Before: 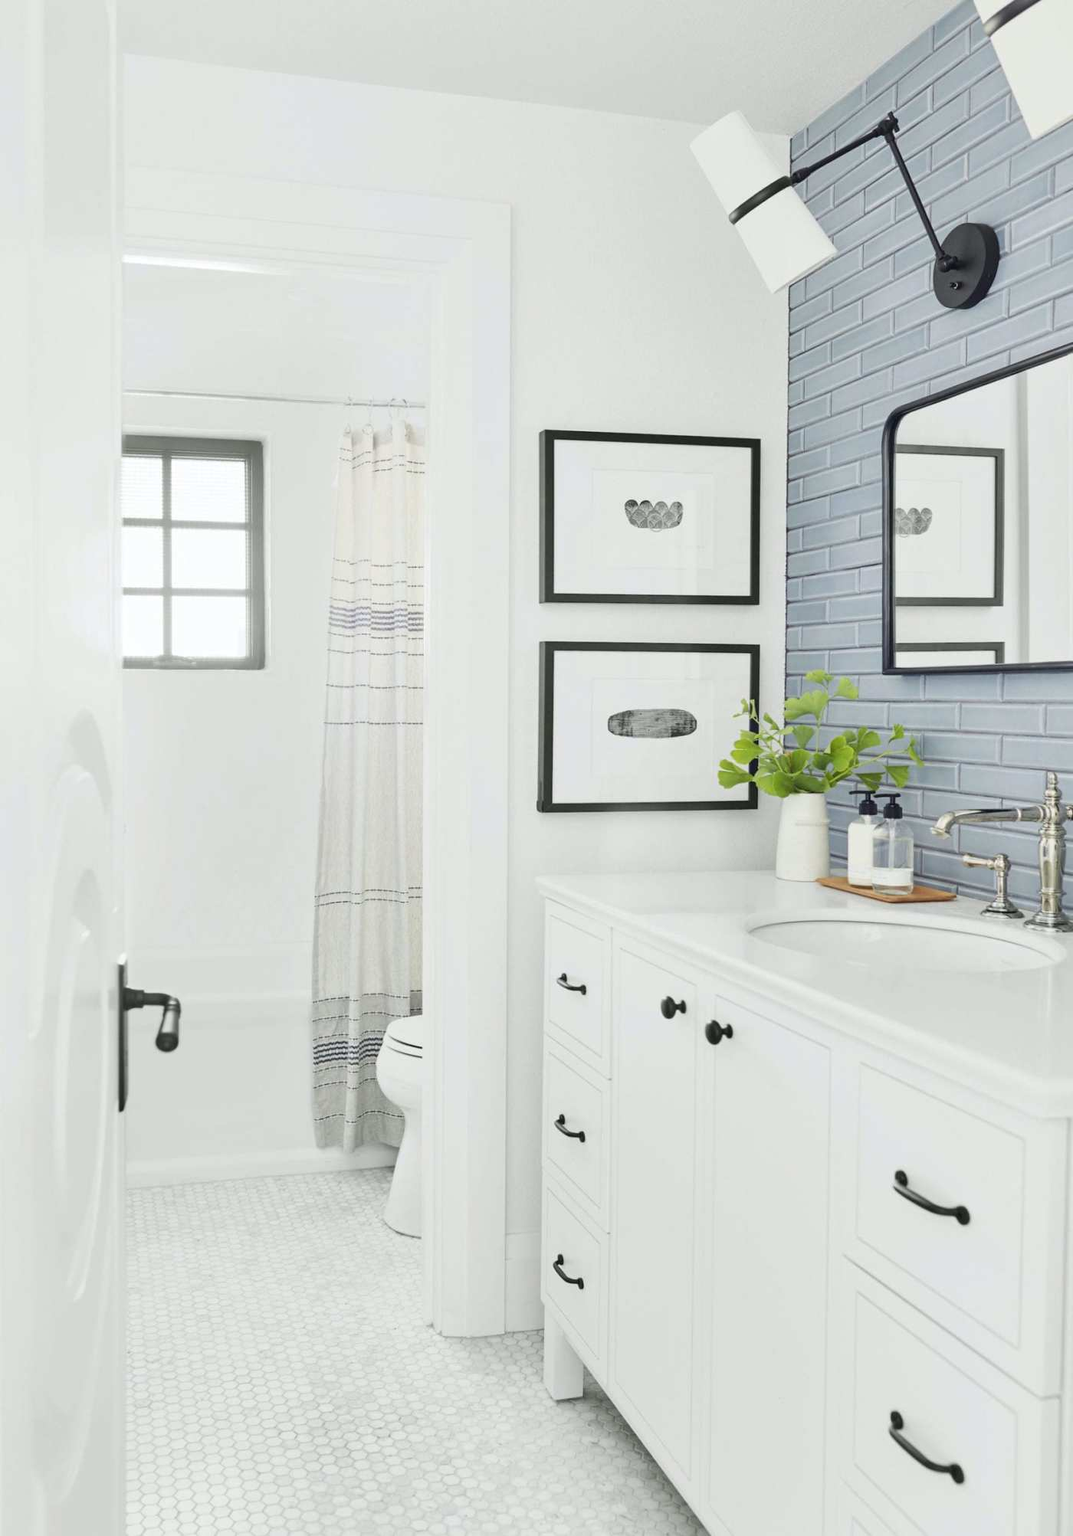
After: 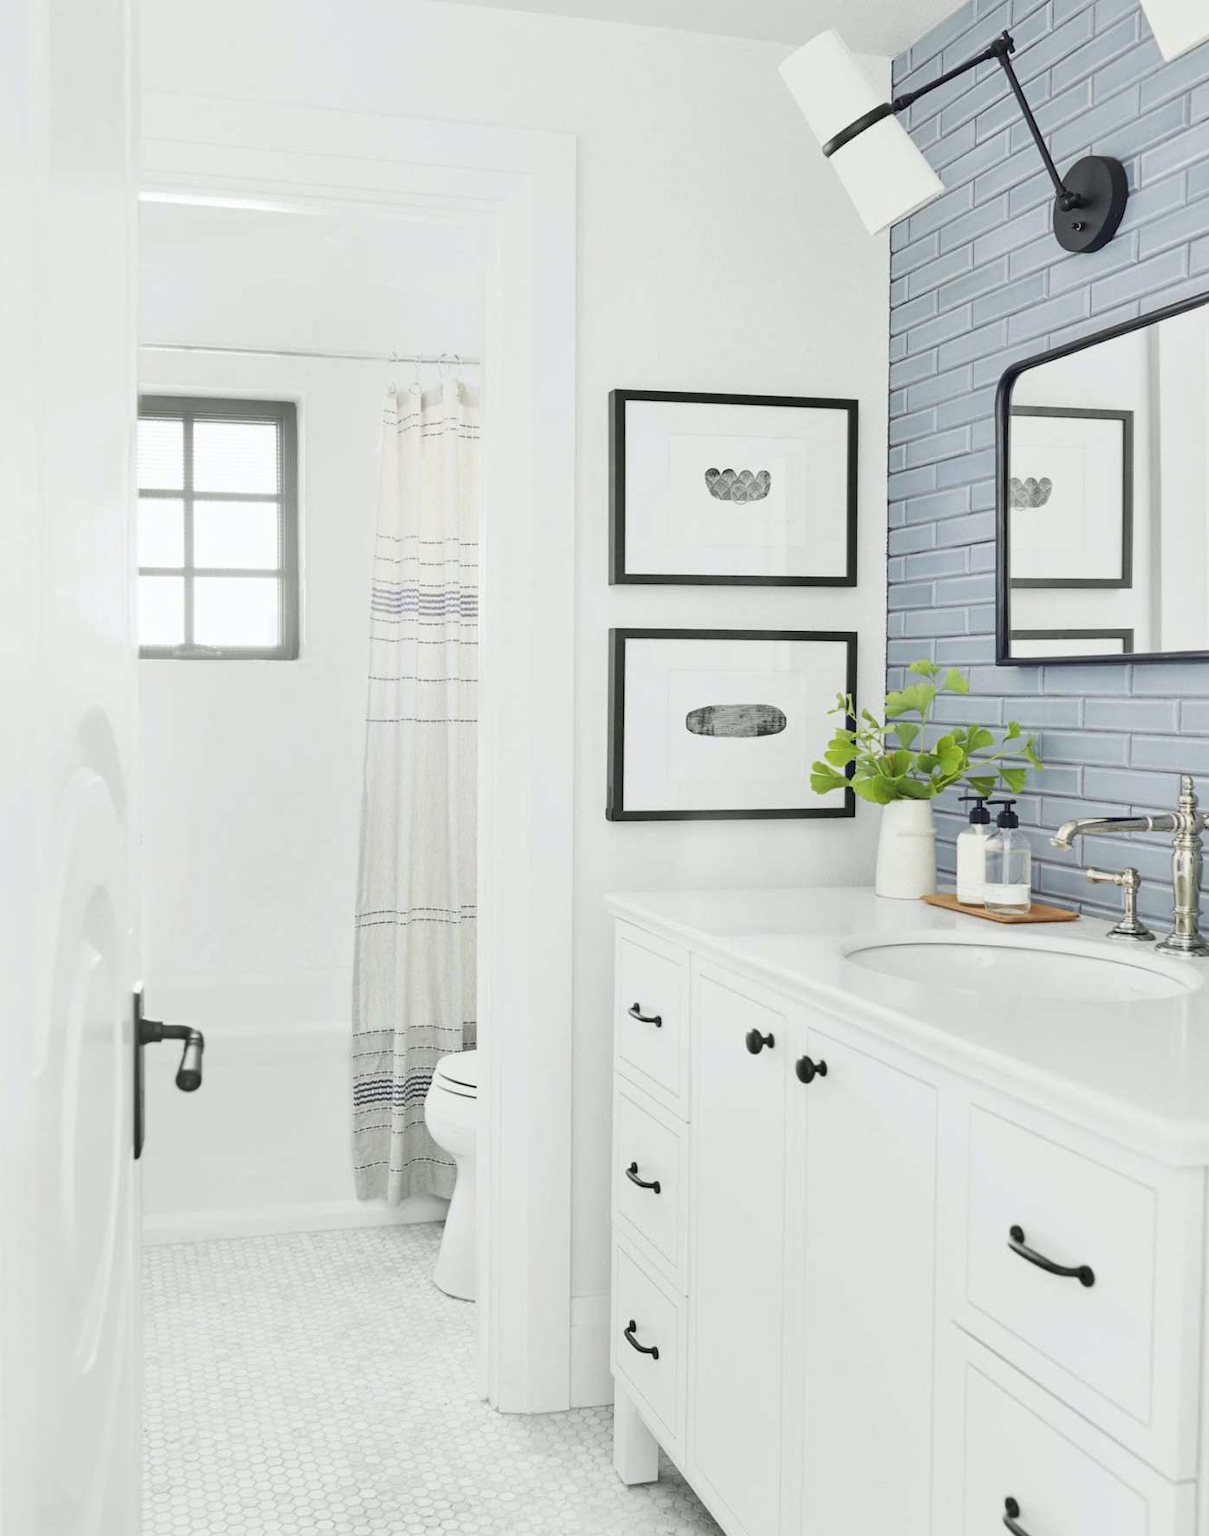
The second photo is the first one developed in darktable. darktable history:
crop and rotate: top 5.561%, bottom 5.839%
